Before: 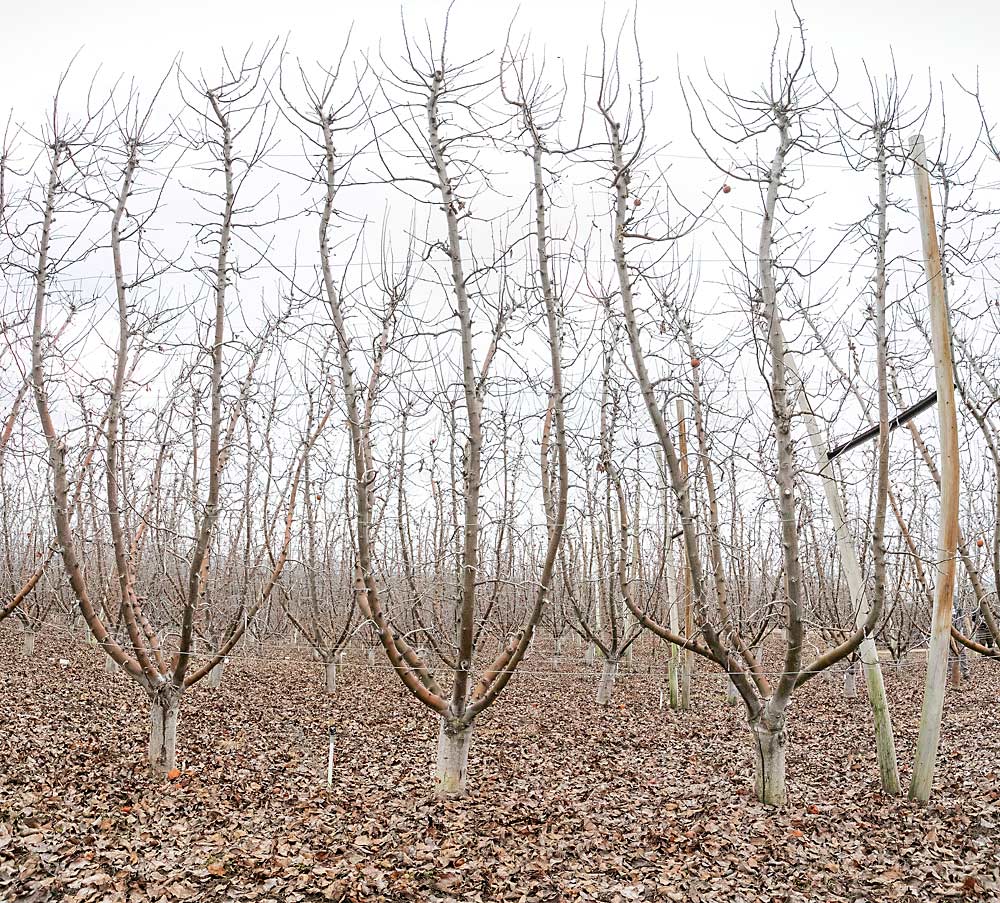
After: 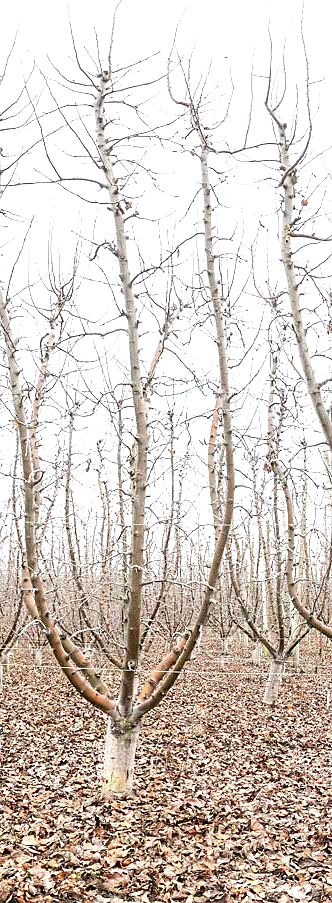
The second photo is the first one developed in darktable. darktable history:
crop: left 33.344%, right 33.423%
exposure: black level correction 0, exposure 0.699 EV, compensate exposure bias true, compensate highlight preservation false
